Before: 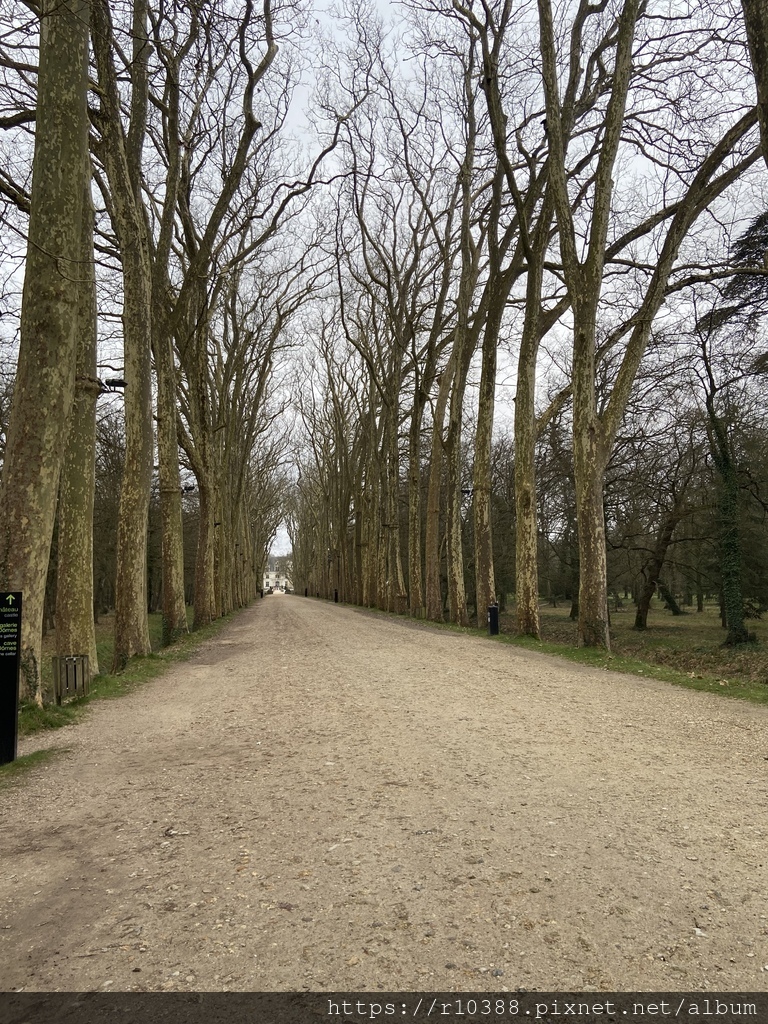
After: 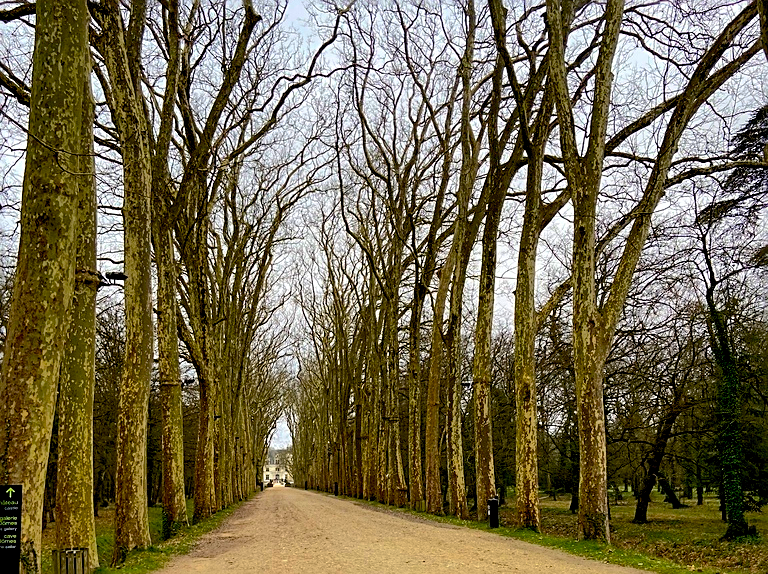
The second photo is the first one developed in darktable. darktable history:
sharpen: amount 0.568
contrast brightness saturation: contrast 0.197, brightness 0.155, saturation 0.216
color balance rgb: perceptual saturation grading › global saturation 25.344%, global vibrance 20%
crop and rotate: top 10.517%, bottom 33.382%
exposure: black level correction 0.016, exposure -0.005 EV, compensate highlight preservation false
shadows and highlights: shadows 39.72, highlights -60.03
tone curve: curves: ch0 [(0, 0) (0.003, 0.013) (0.011, 0.016) (0.025, 0.023) (0.044, 0.036) (0.069, 0.051) (0.1, 0.076) (0.136, 0.107) (0.177, 0.145) (0.224, 0.186) (0.277, 0.246) (0.335, 0.311) (0.399, 0.378) (0.468, 0.462) (0.543, 0.548) (0.623, 0.636) (0.709, 0.728) (0.801, 0.816) (0.898, 0.9) (1, 1)], color space Lab, independent channels, preserve colors none
